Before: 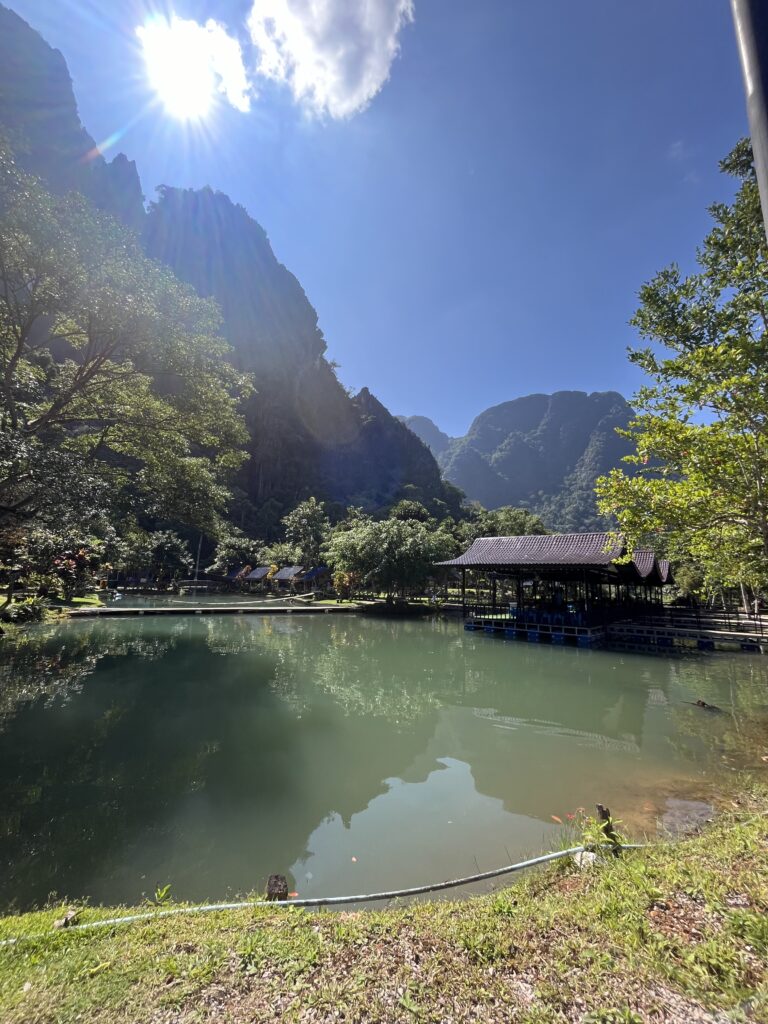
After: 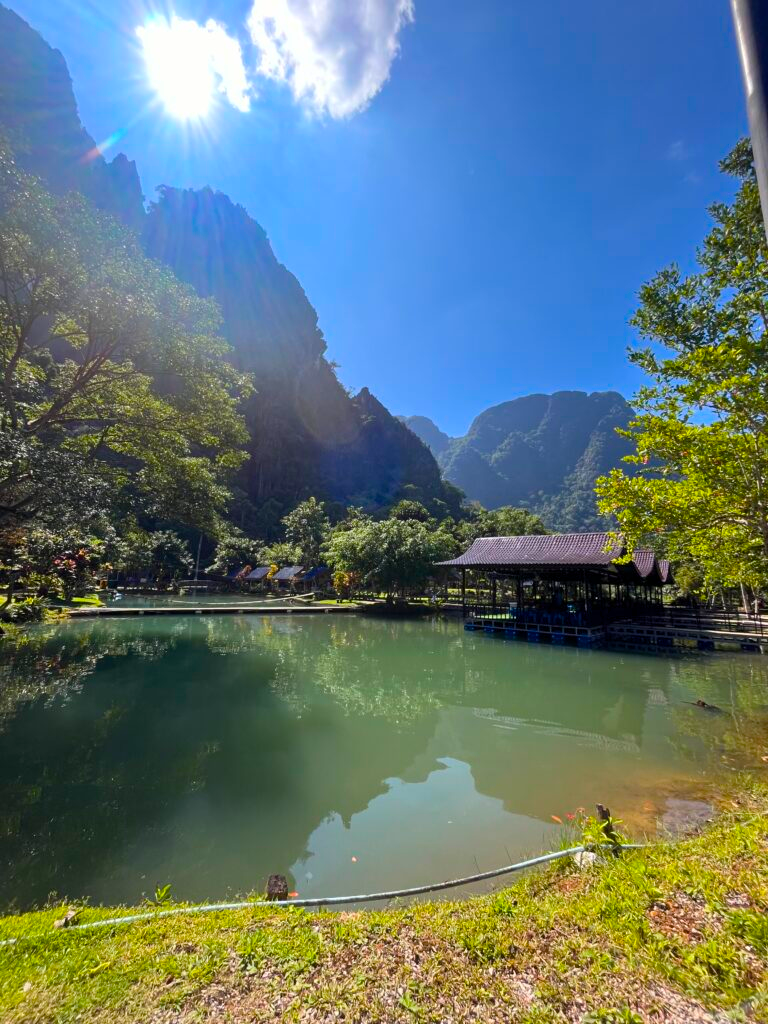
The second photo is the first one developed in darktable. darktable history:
rotate and perspective: automatic cropping original format, crop left 0, crop top 0
color balance rgb: linear chroma grading › global chroma 15%, perceptual saturation grading › global saturation 30%
